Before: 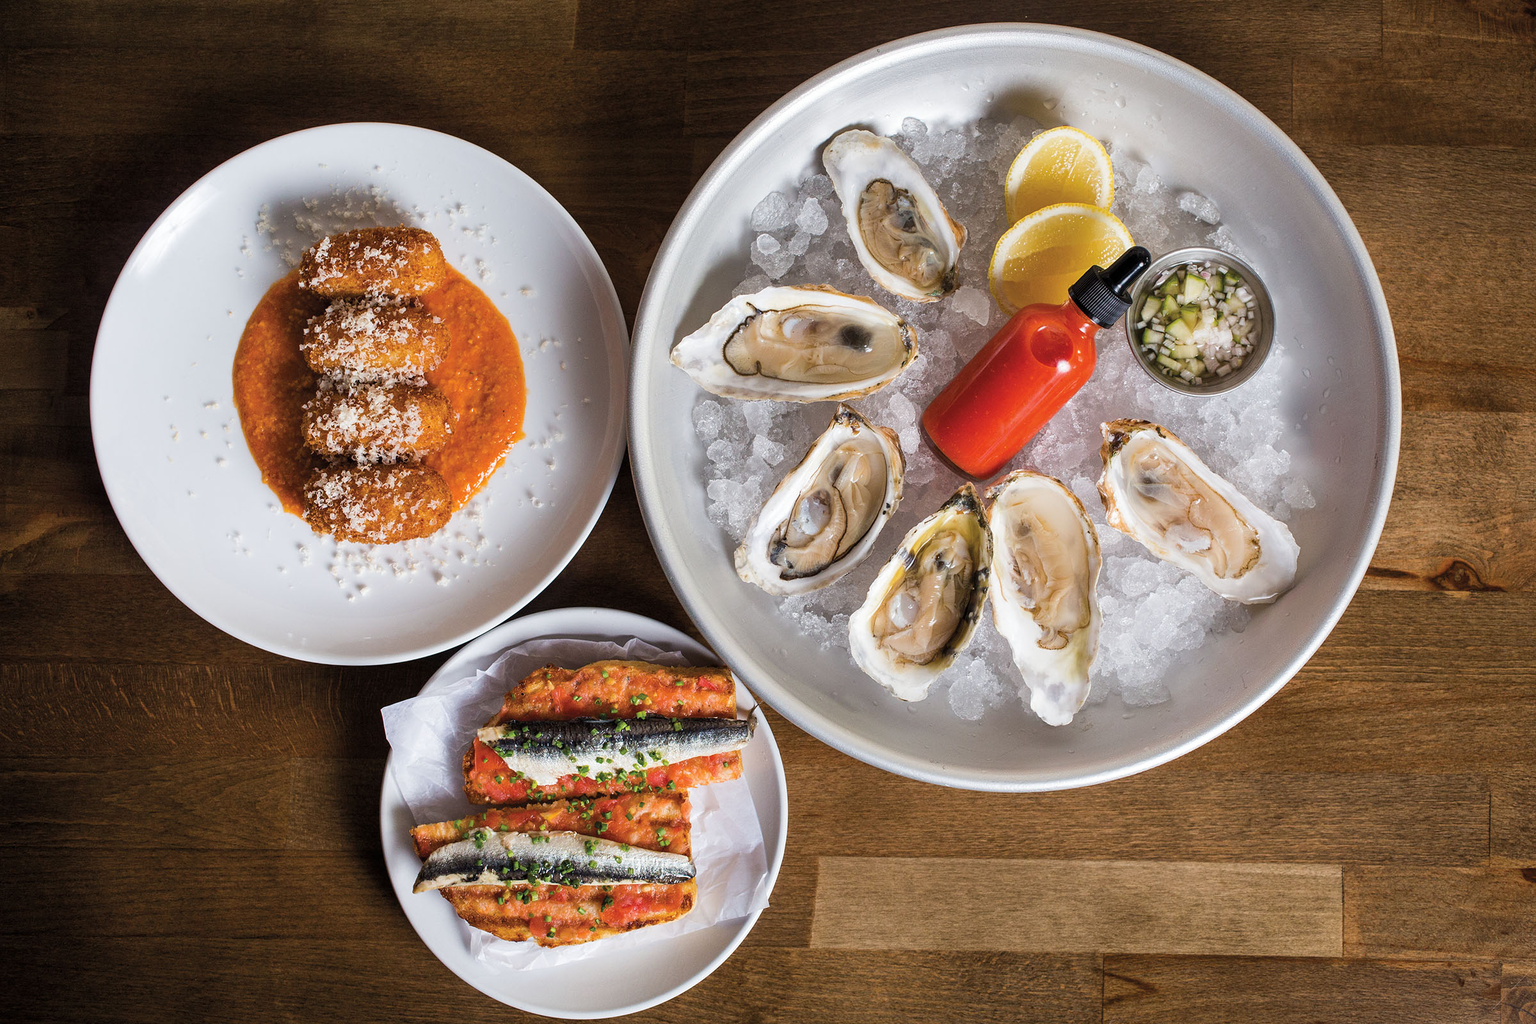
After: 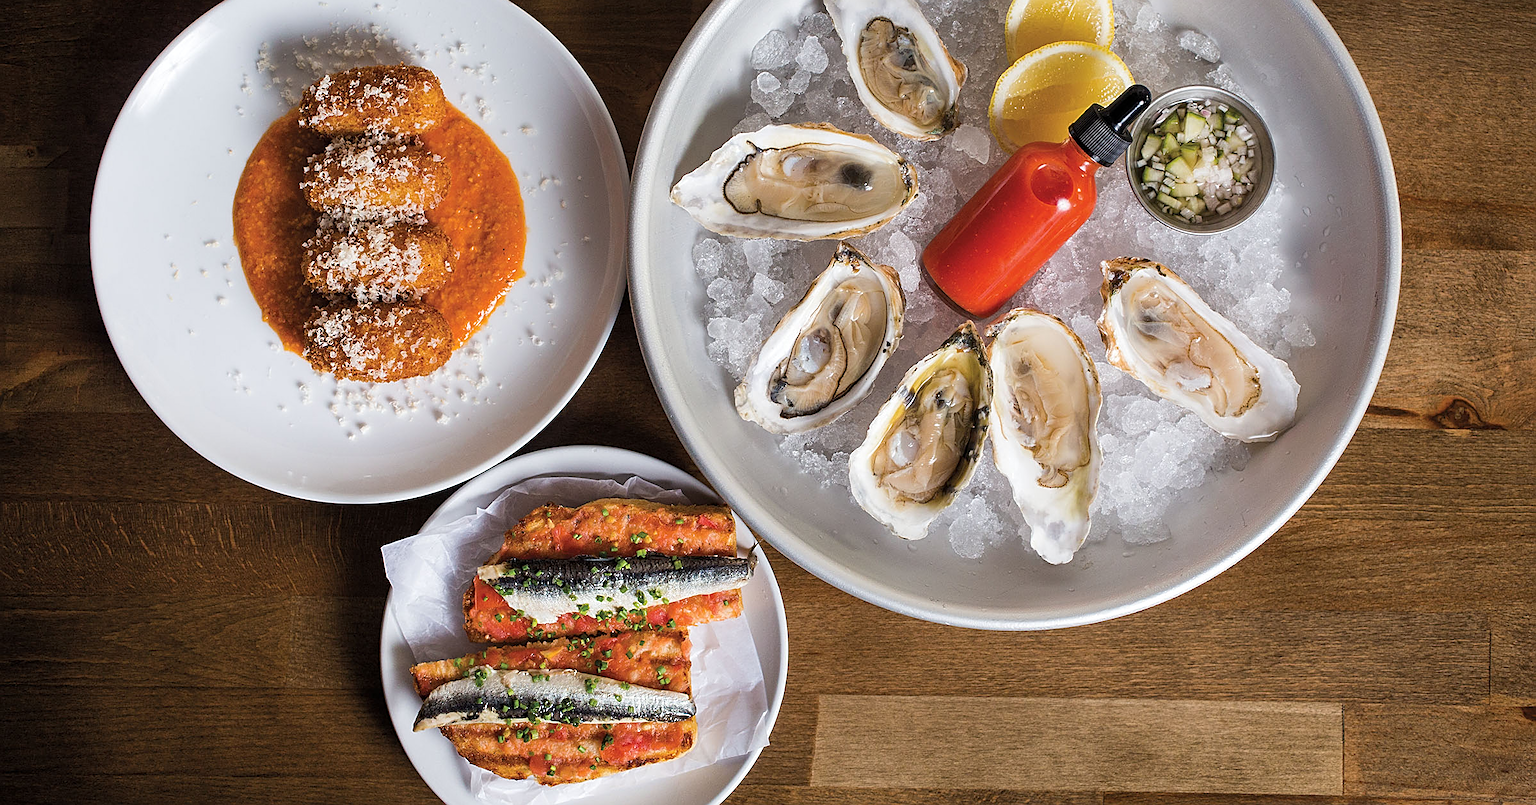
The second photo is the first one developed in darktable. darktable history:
sharpen: amount 0.6
crop and rotate: top 15.853%, bottom 5.504%
tone equalizer: mask exposure compensation -0.509 EV
